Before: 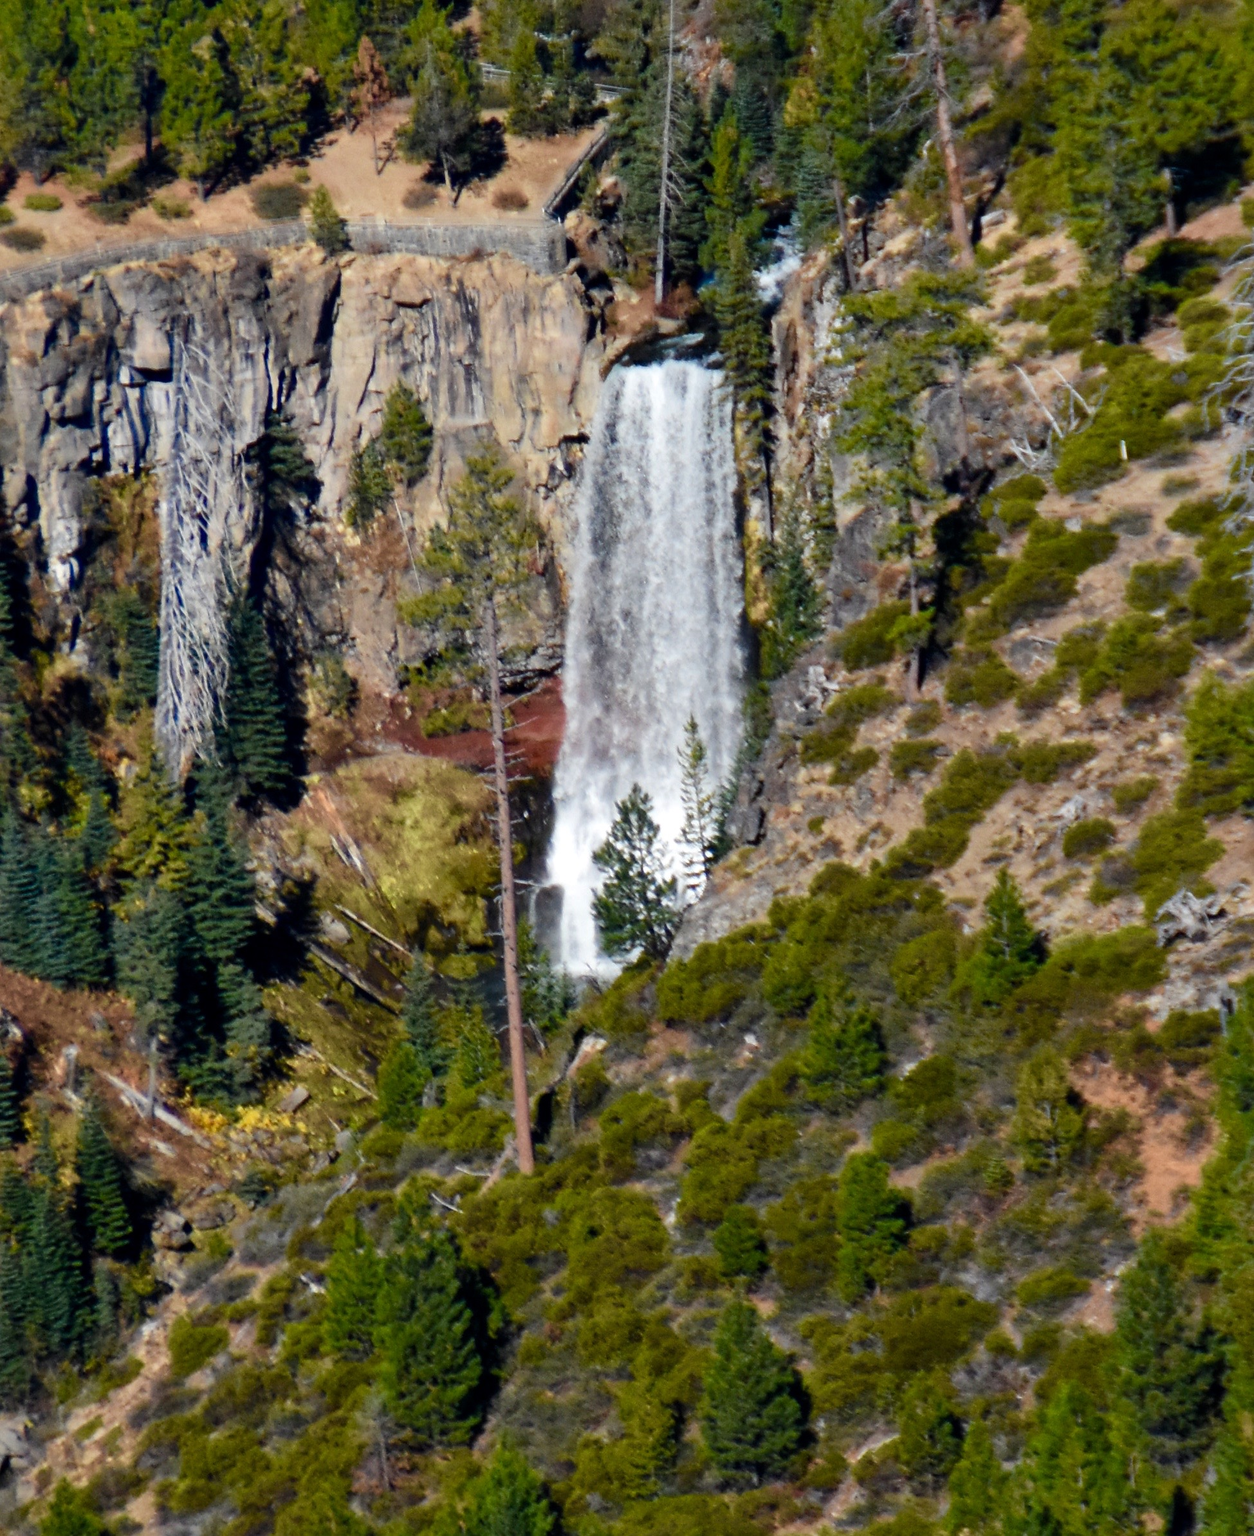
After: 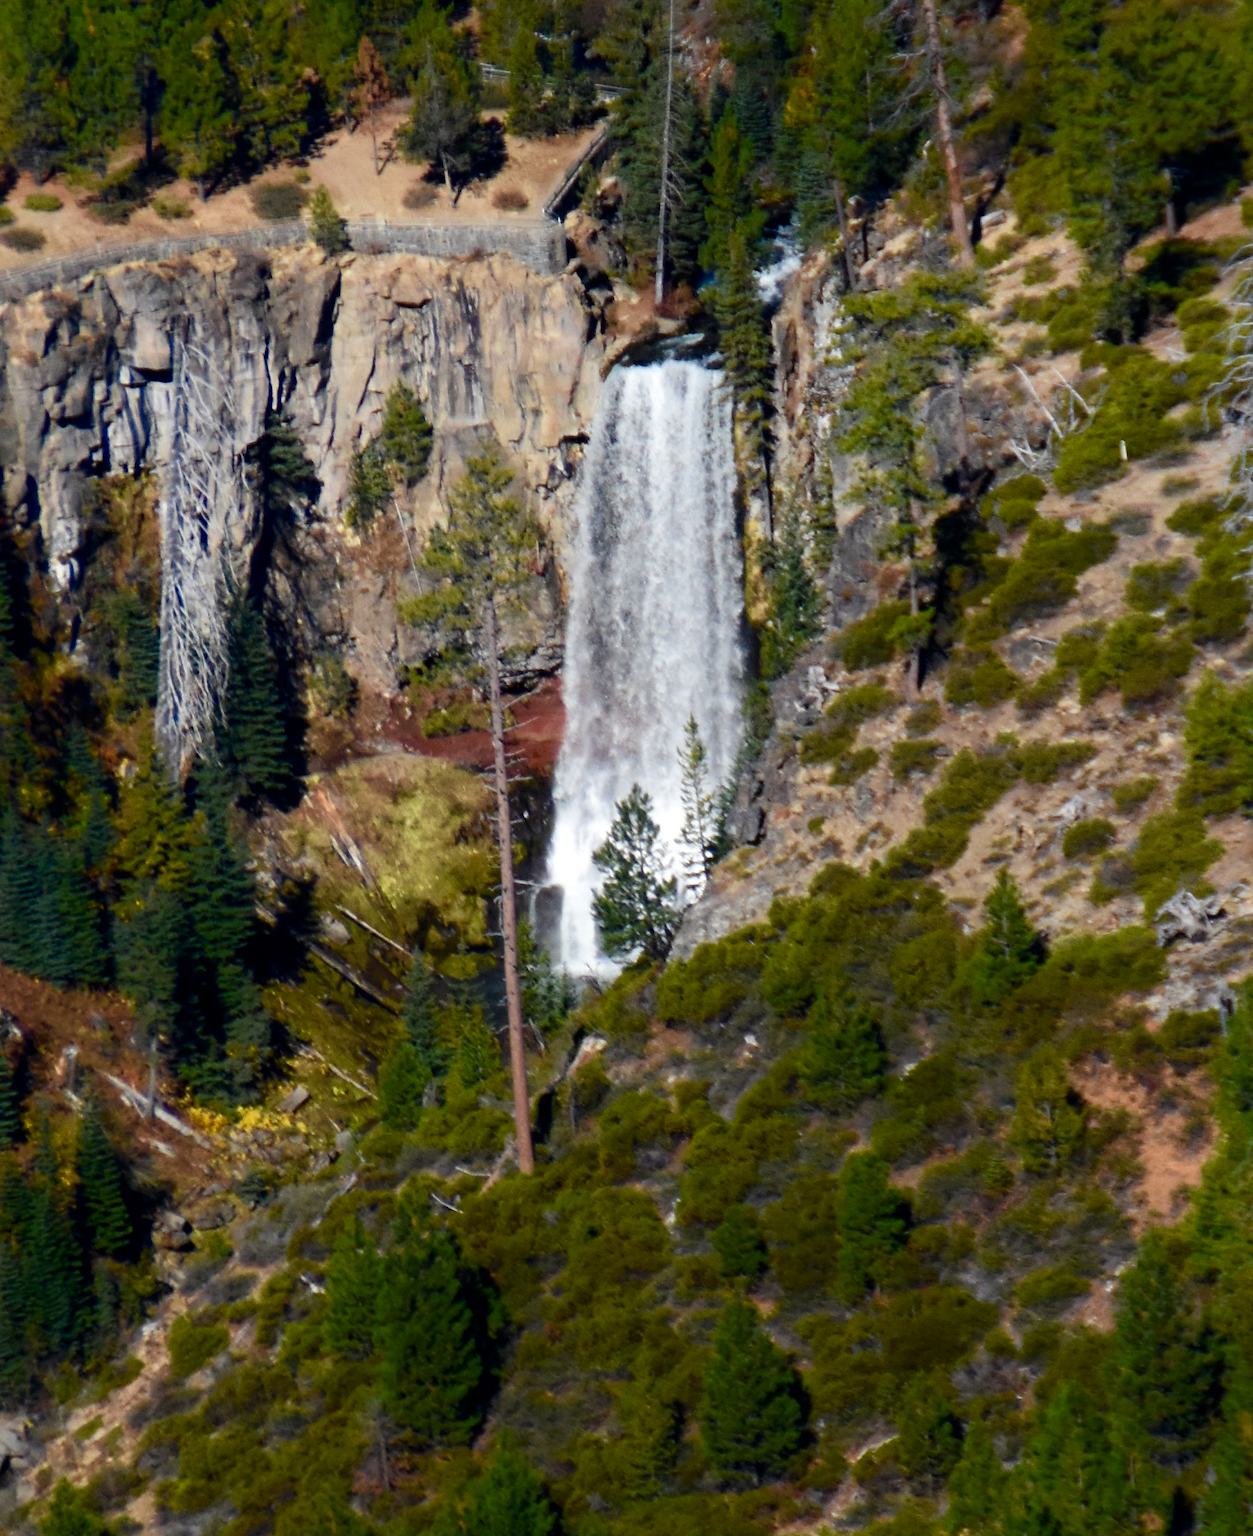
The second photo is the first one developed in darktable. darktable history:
shadows and highlights: shadows -69.71, highlights 34.3, soften with gaussian
